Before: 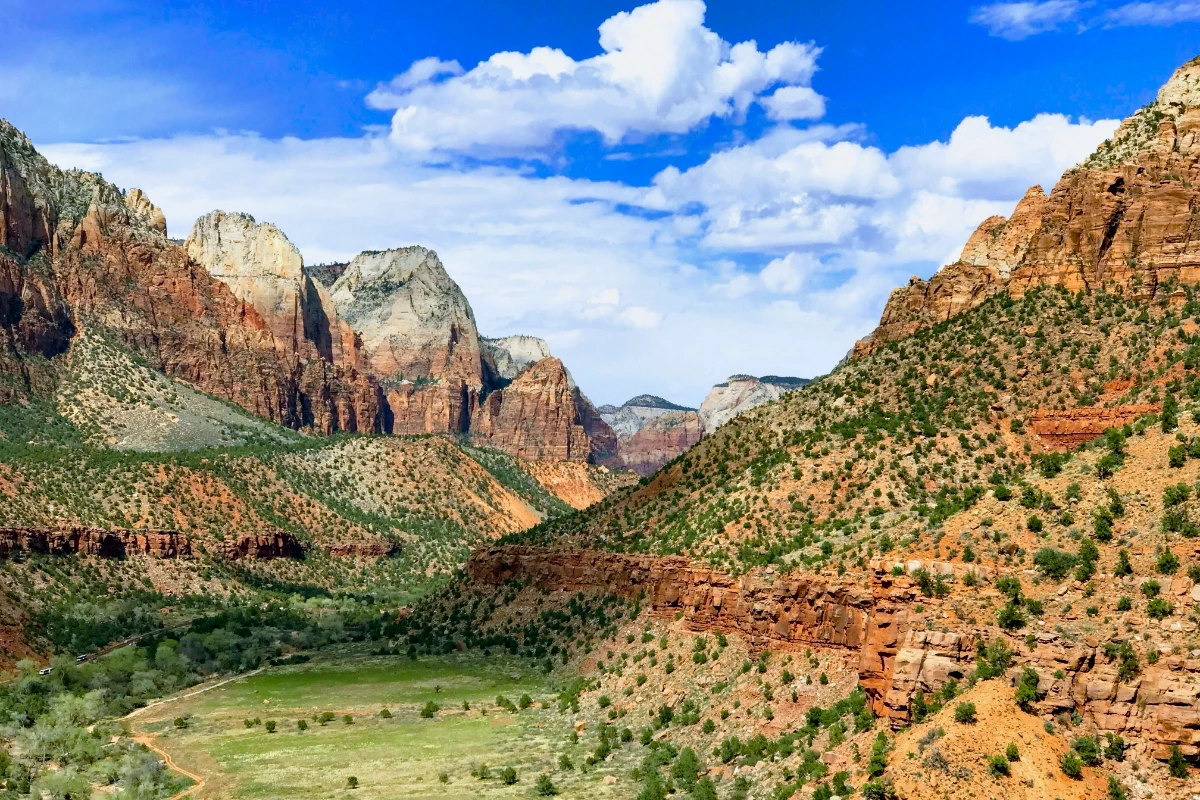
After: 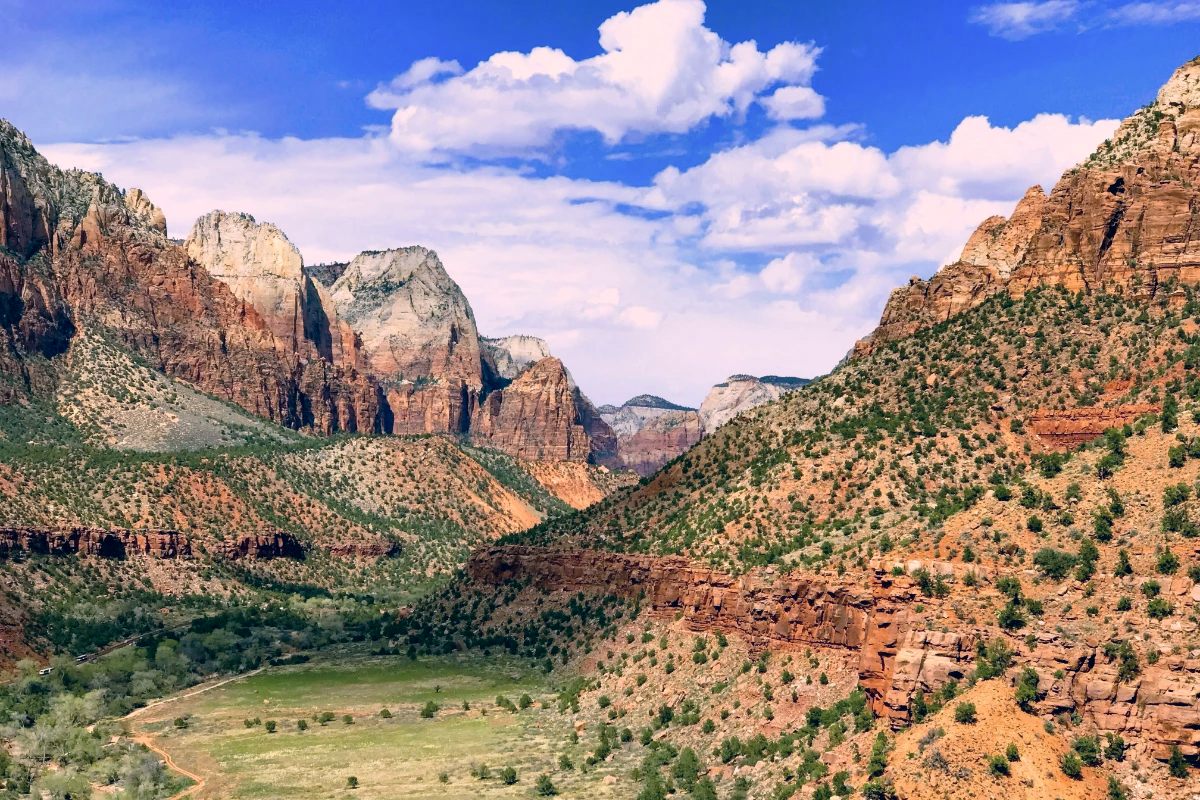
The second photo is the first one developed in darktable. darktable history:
color correction: highlights a* 14.21, highlights b* 6.11, shadows a* -5.09, shadows b* -15.36, saturation 0.856
